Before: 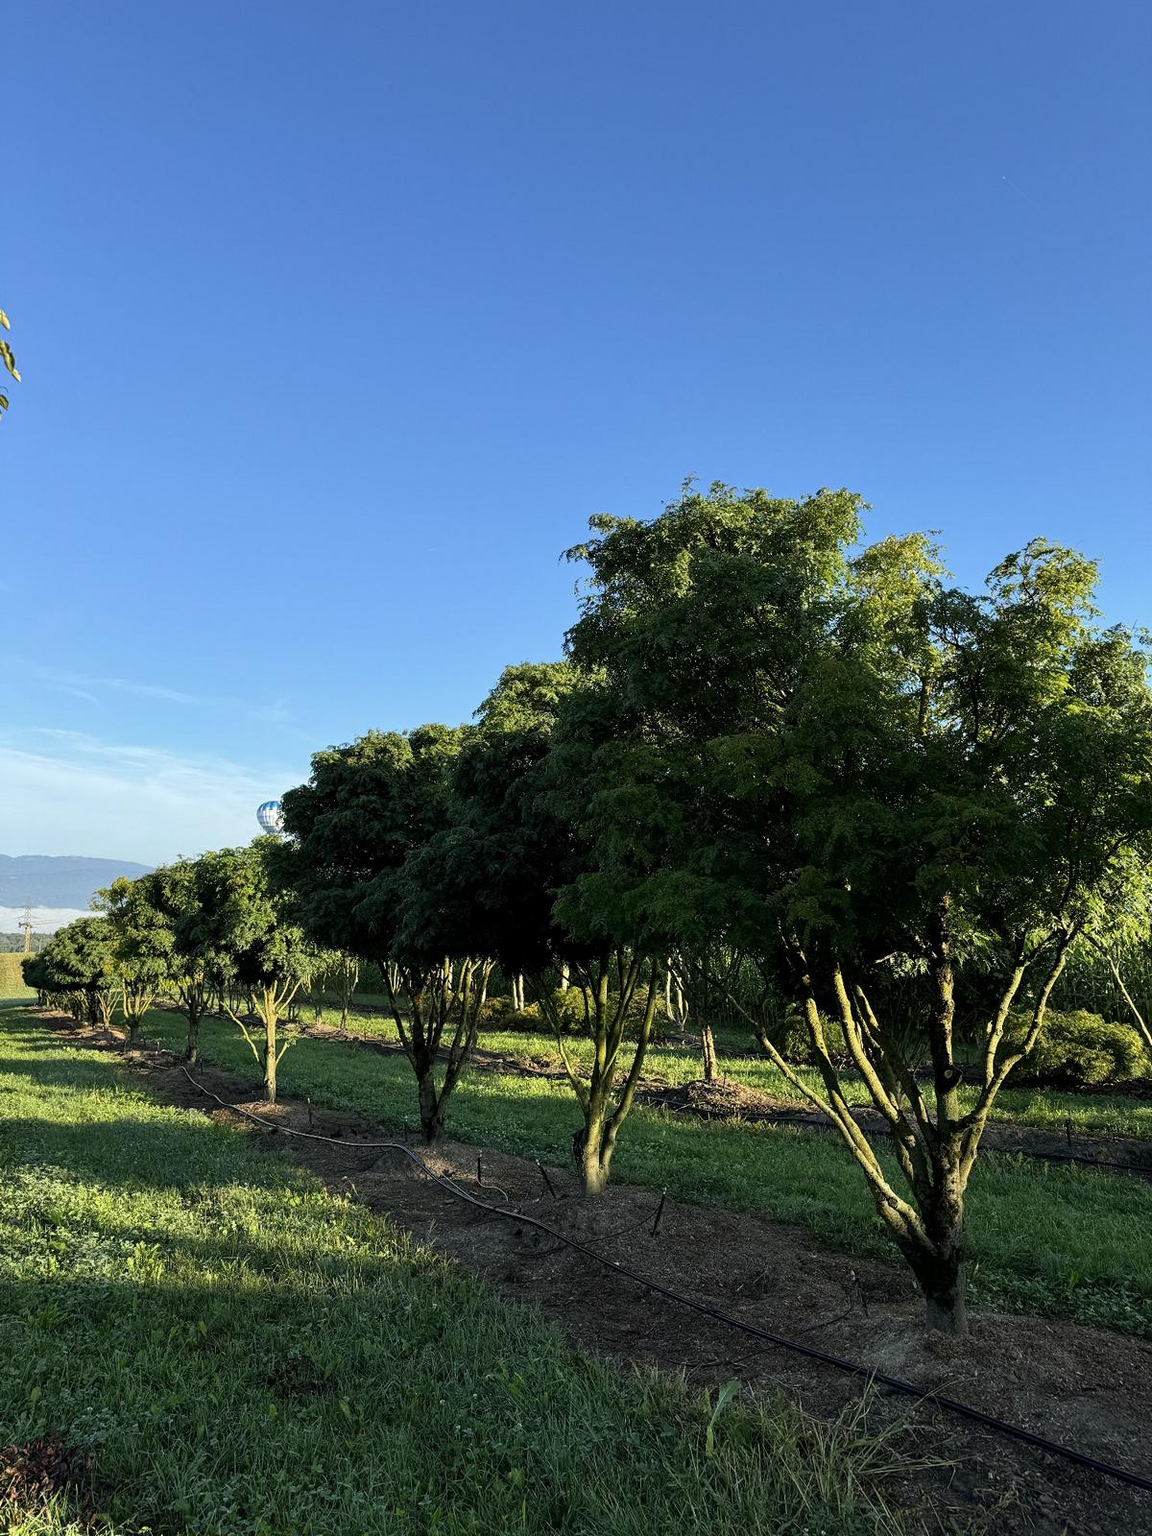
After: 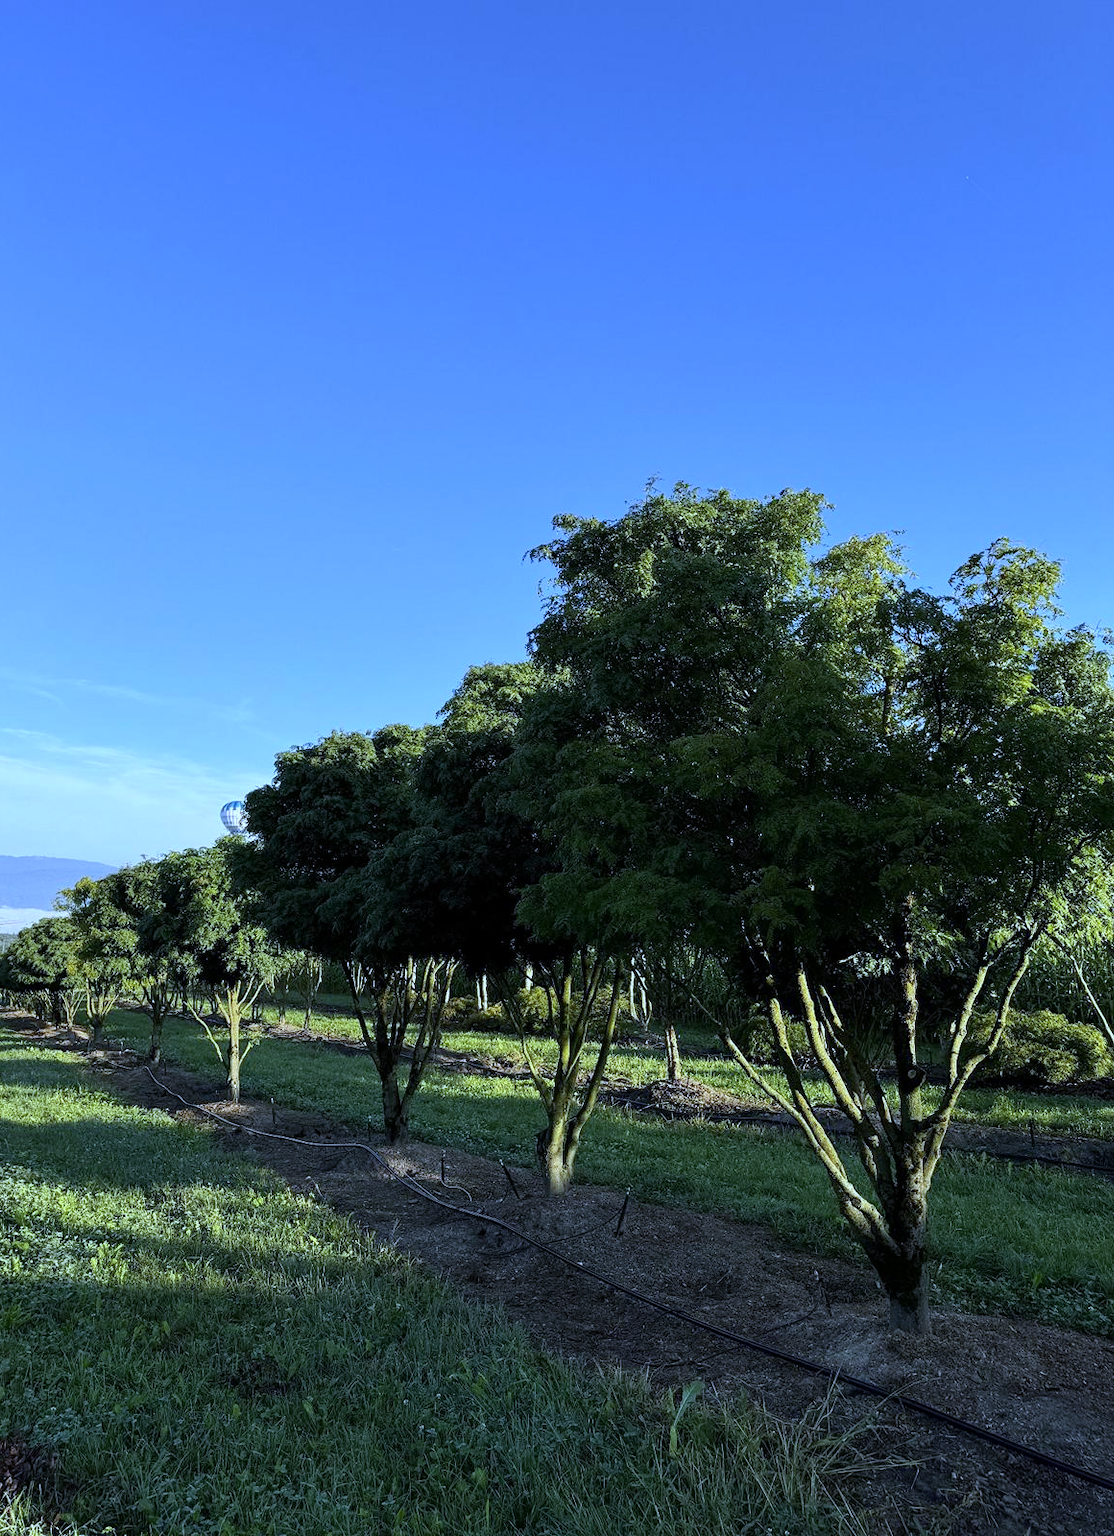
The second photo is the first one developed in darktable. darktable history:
crop and rotate: left 3.238%
white balance: red 0.871, blue 1.249
